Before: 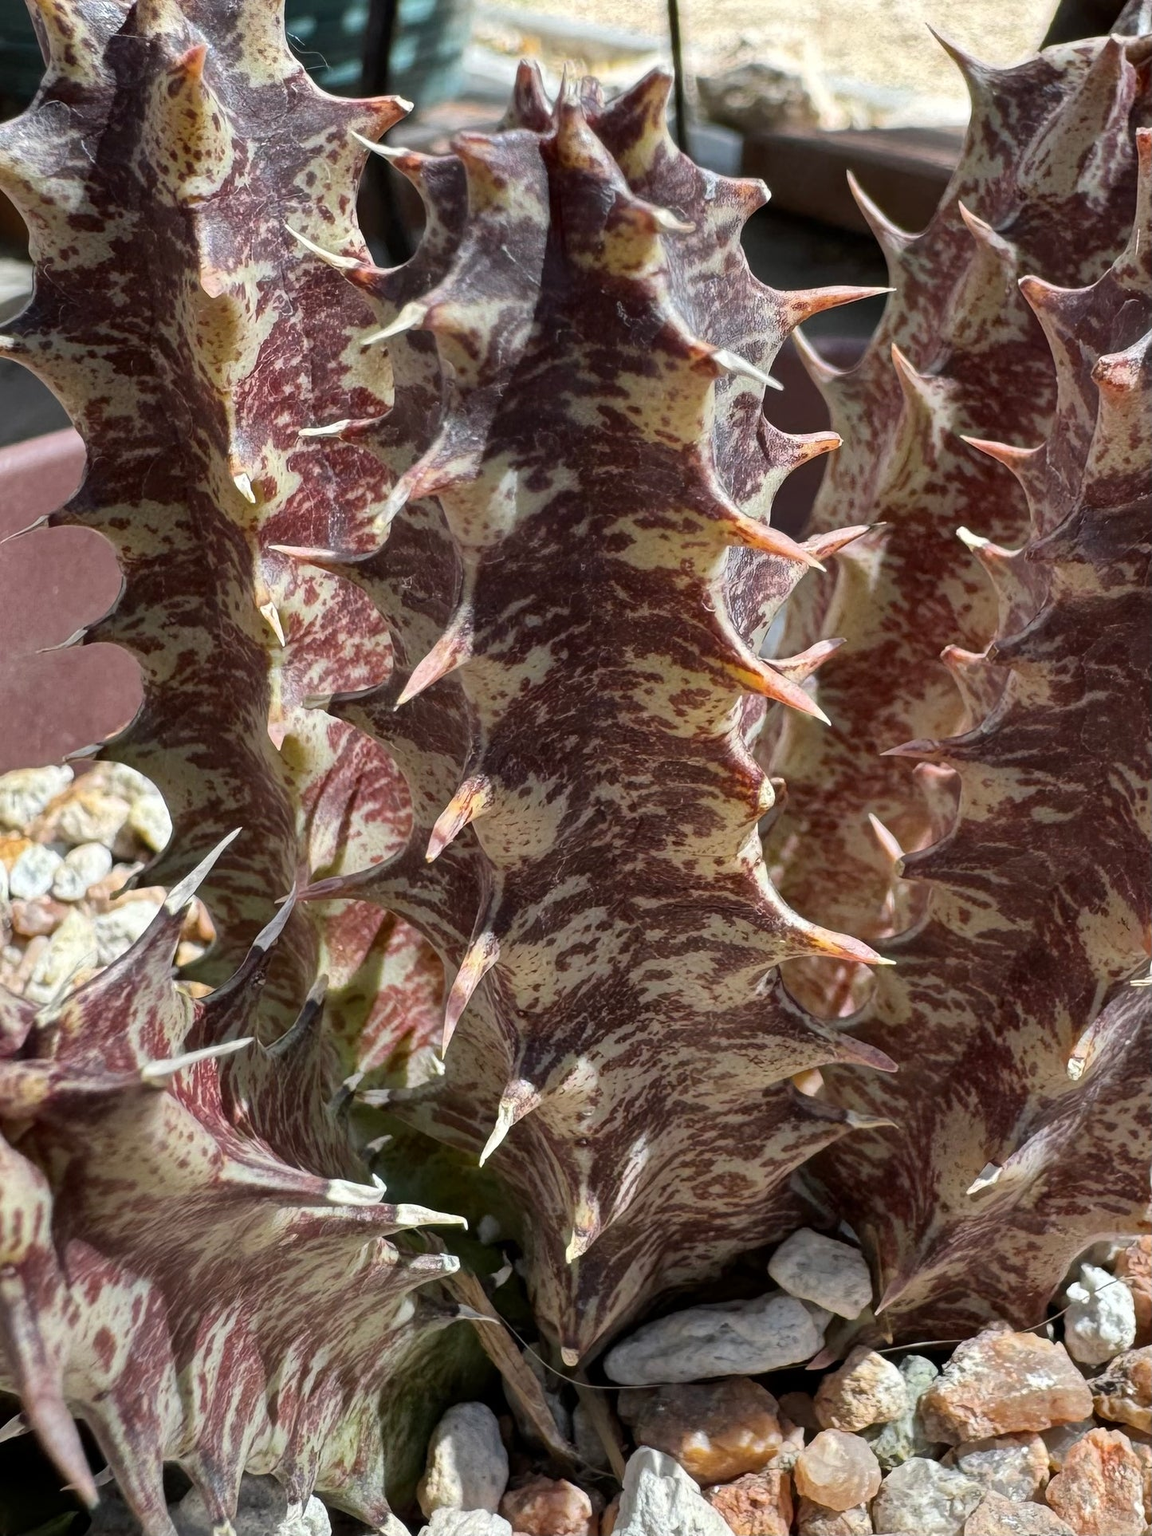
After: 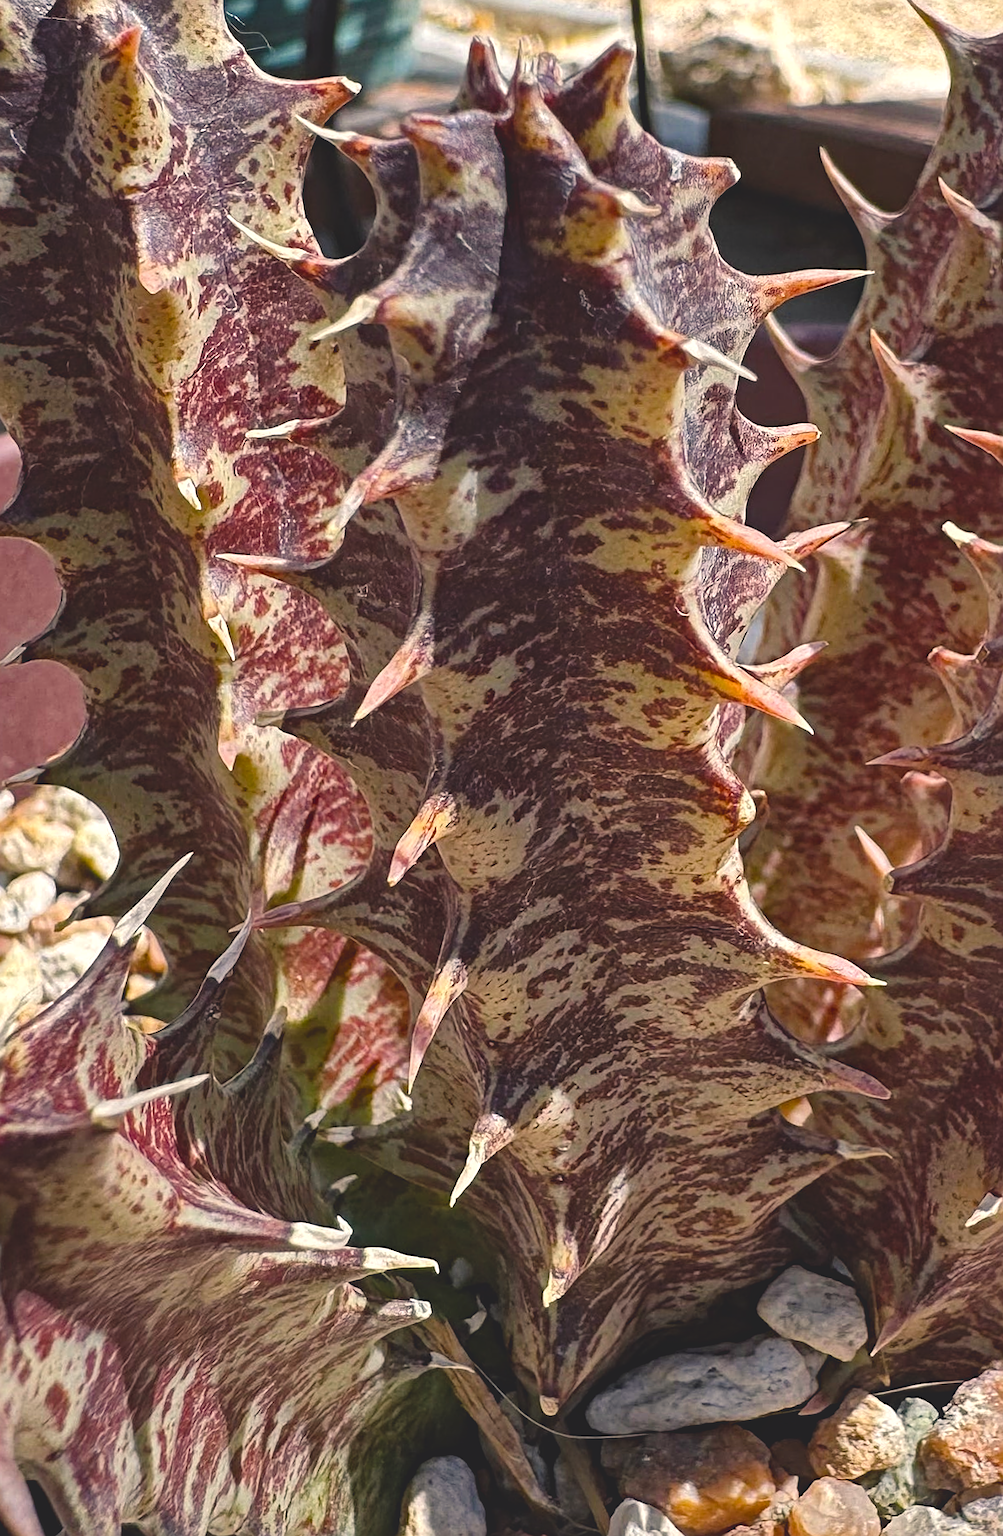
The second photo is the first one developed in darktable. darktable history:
color balance rgb: shadows lift › chroma 2%, shadows lift › hue 247.2°, power › chroma 0.3%, power › hue 25.2°, highlights gain › chroma 3%, highlights gain › hue 60°, global offset › luminance 2%, perceptual saturation grading › global saturation 20%, perceptual saturation grading › highlights -20%, perceptual saturation grading › shadows 30%
crop and rotate: angle 1°, left 4.281%, top 0.642%, right 11.383%, bottom 2.486%
sharpen: on, module defaults
haze removal: strength 0.29, distance 0.25, compatibility mode true, adaptive false
local contrast: mode bilateral grid, contrast 20, coarseness 50, detail 120%, midtone range 0.2
